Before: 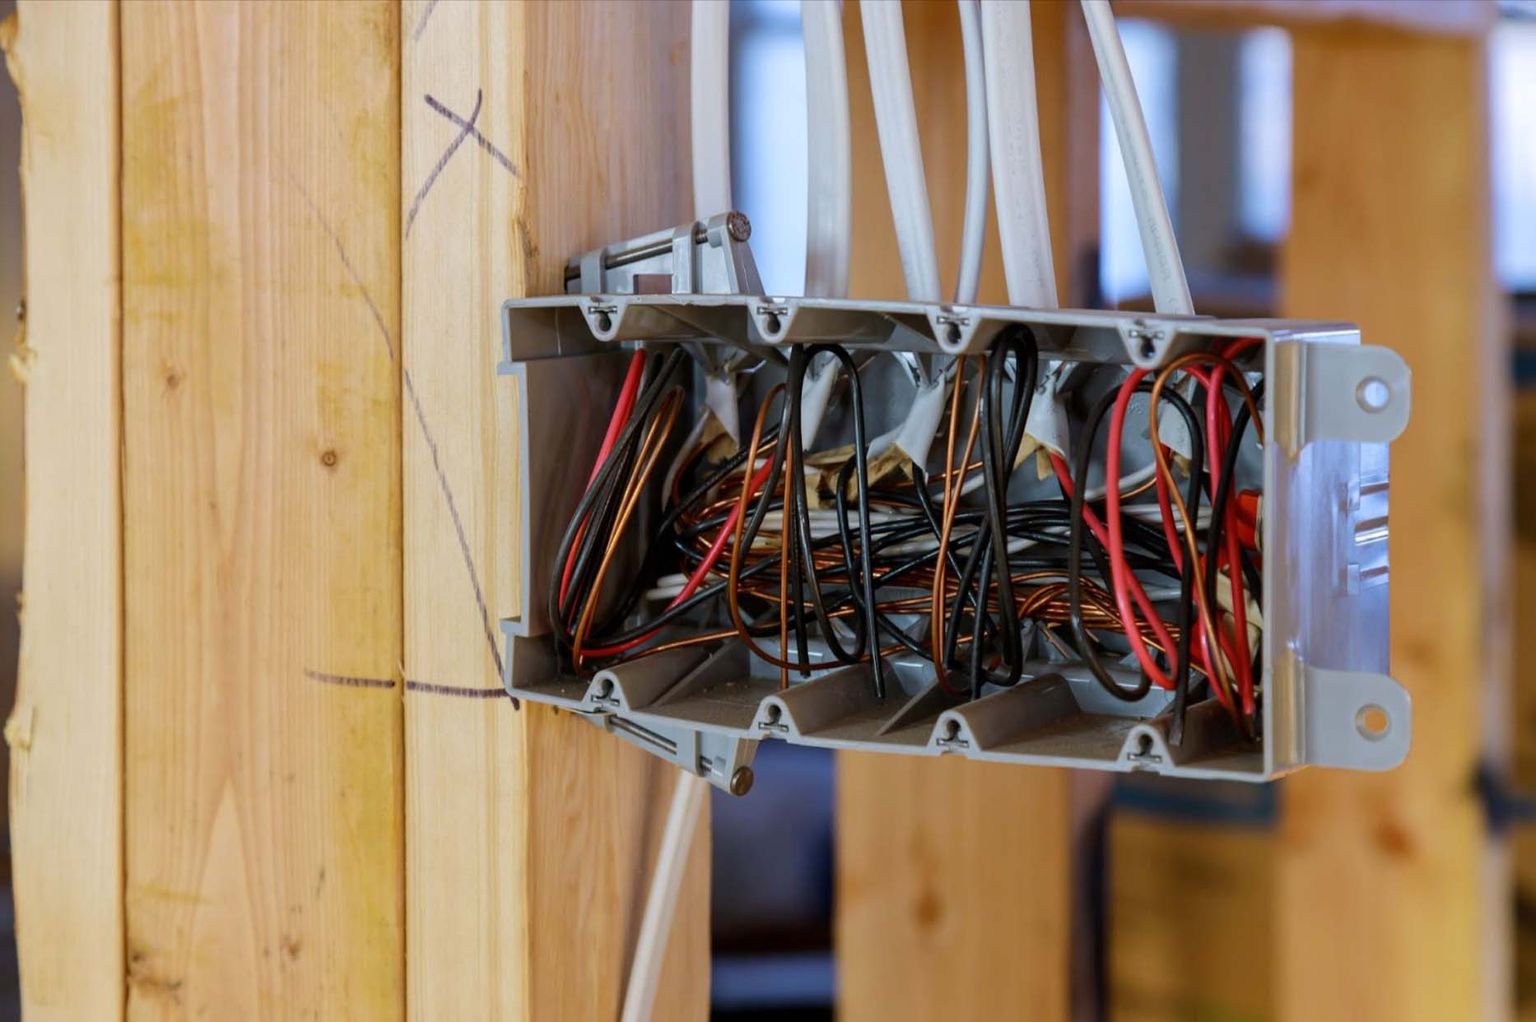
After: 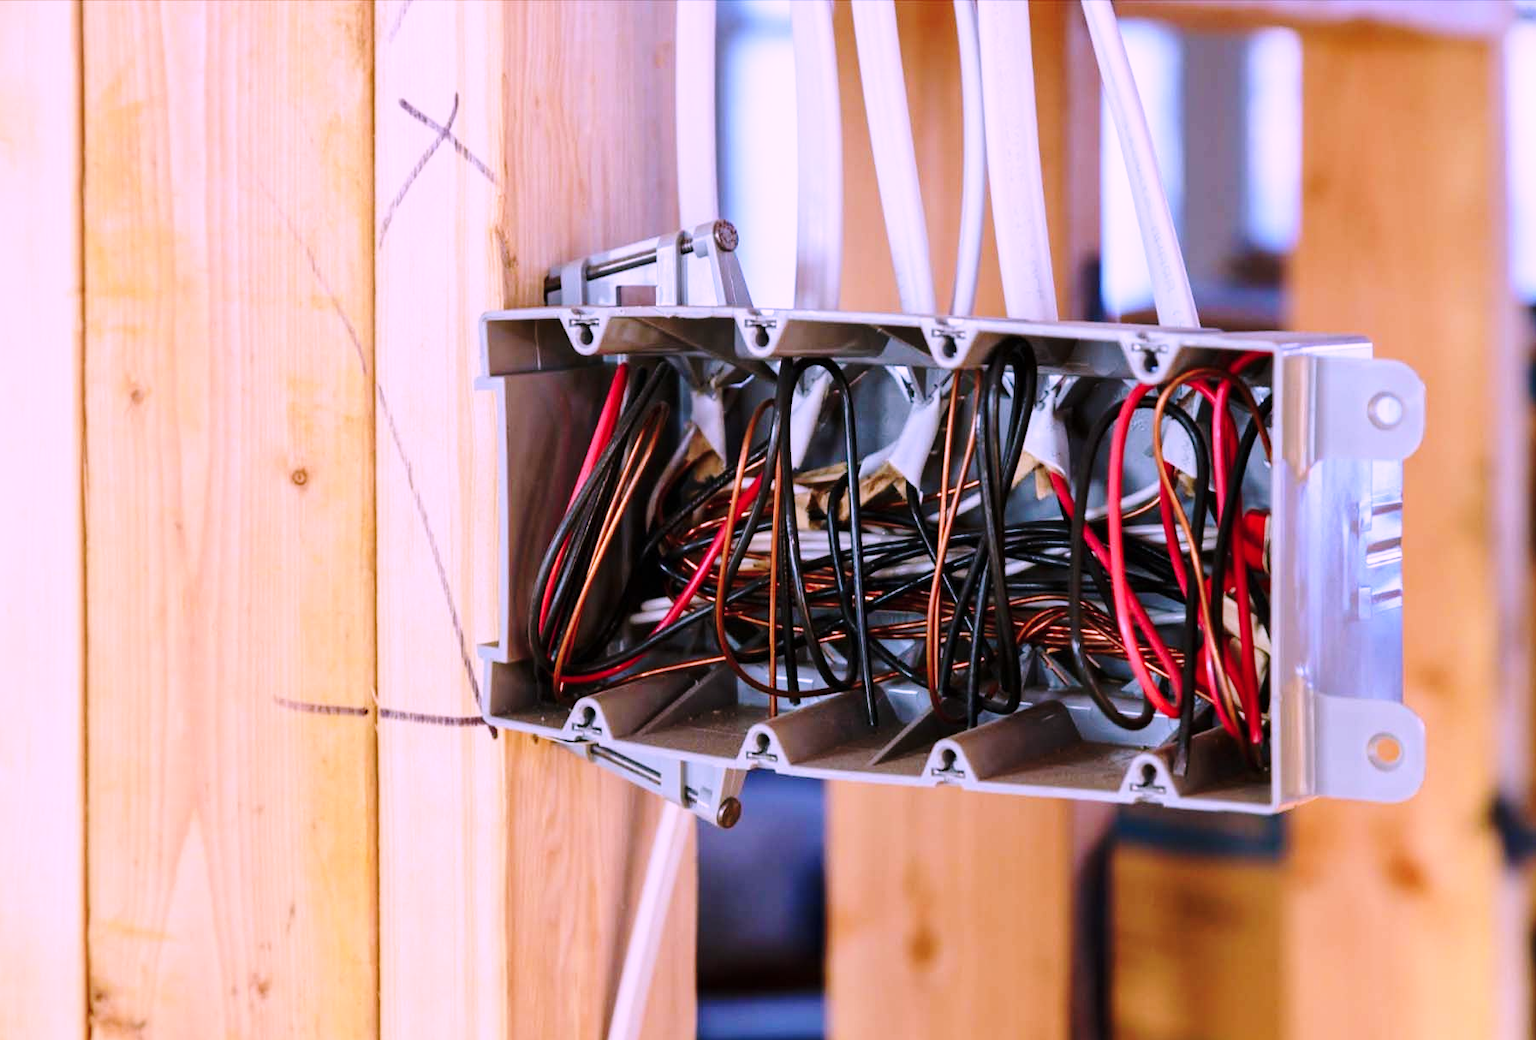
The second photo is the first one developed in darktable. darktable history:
base curve: curves: ch0 [(0, 0) (0.028, 0.03) (0.121, 0.232) (0.46, 0.748) (0.859, 0.968) (1, 1)], preserve colors none
crop and rotate: left 2.761%, right 1.066%, bottom 2.144%
color correction: highlights a* 15.68, highlights b* -20.05
